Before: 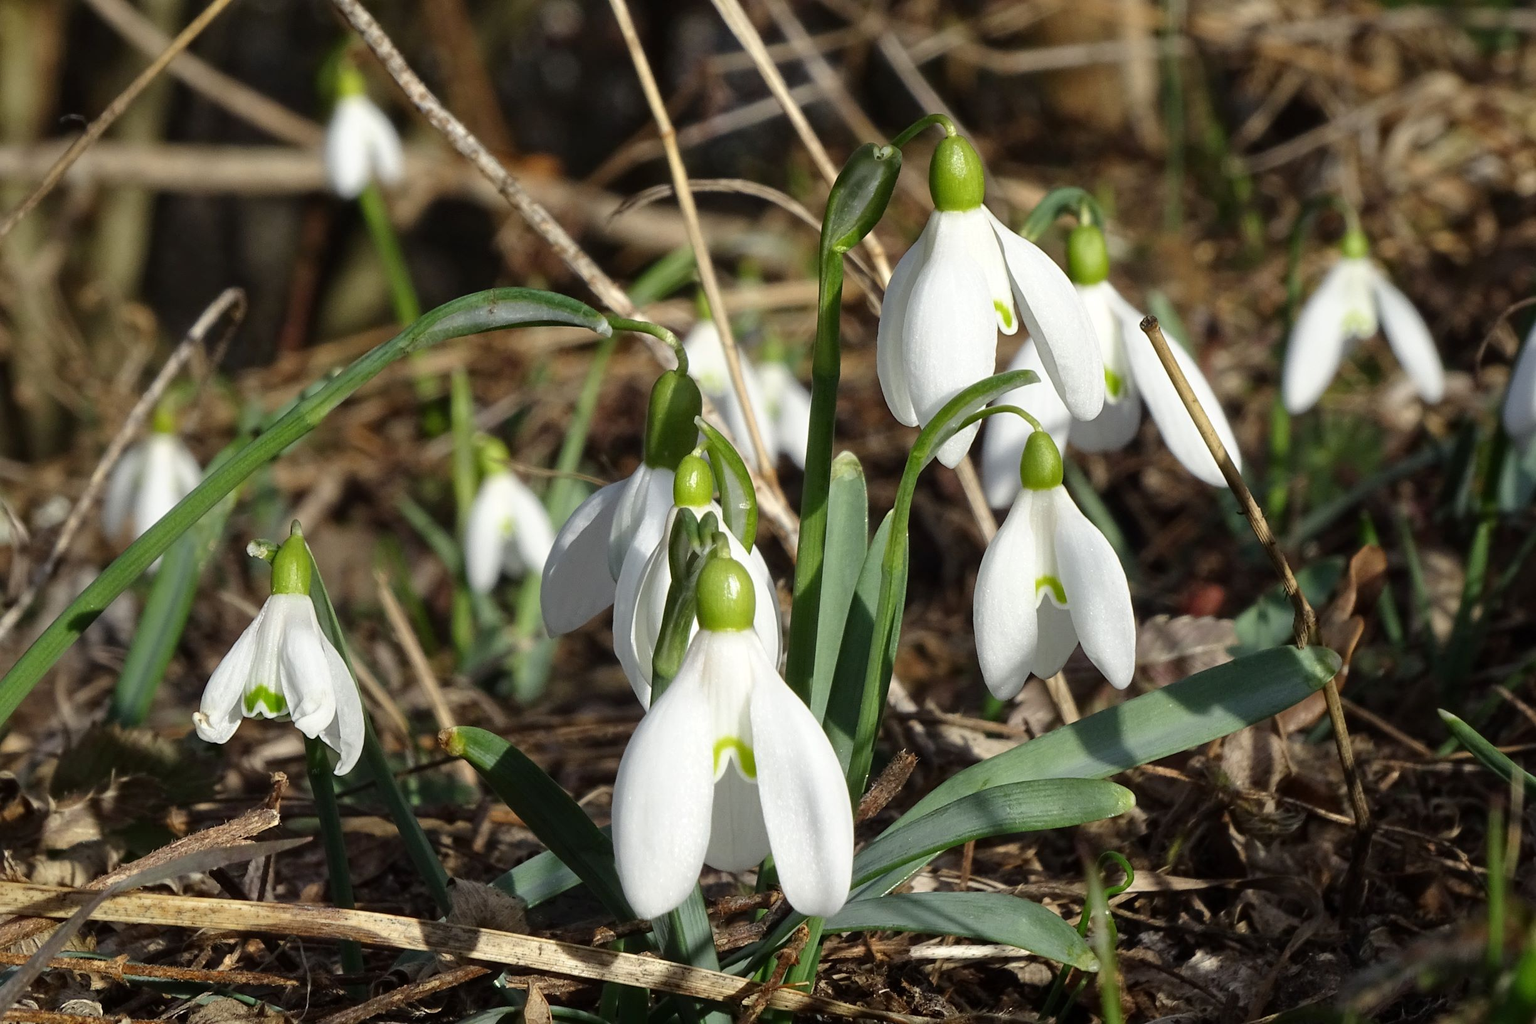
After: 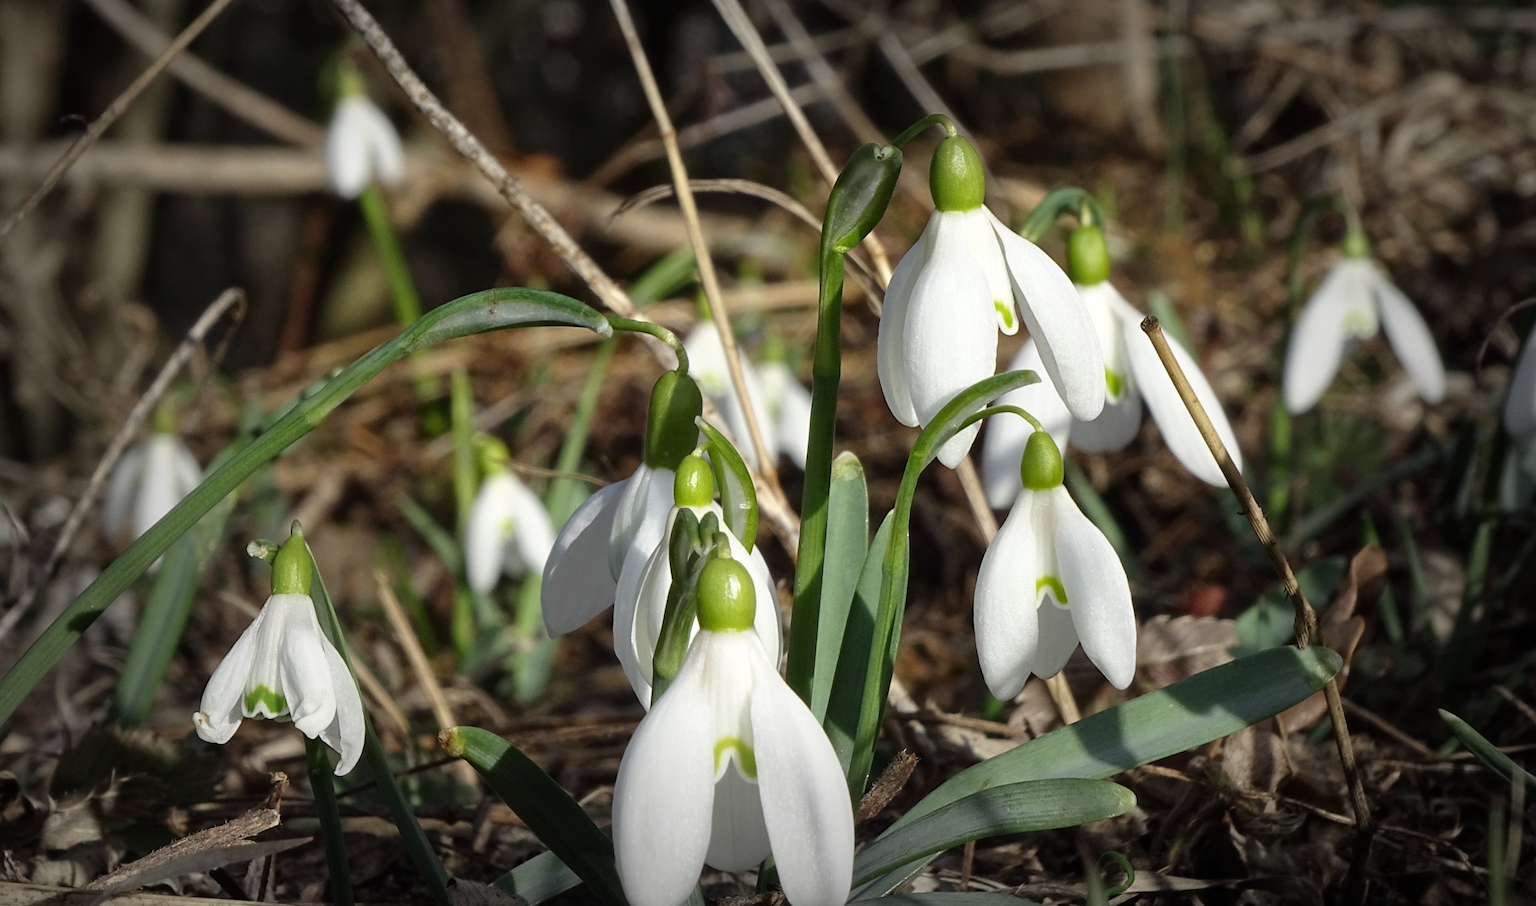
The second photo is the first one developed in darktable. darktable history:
crop and rotate: top 0%, bottom 11.458%
vignetting: fall-off start 53.29%, brightness -0.575, automatic ratio true, width/height ratio 1.312, shape 0.214
